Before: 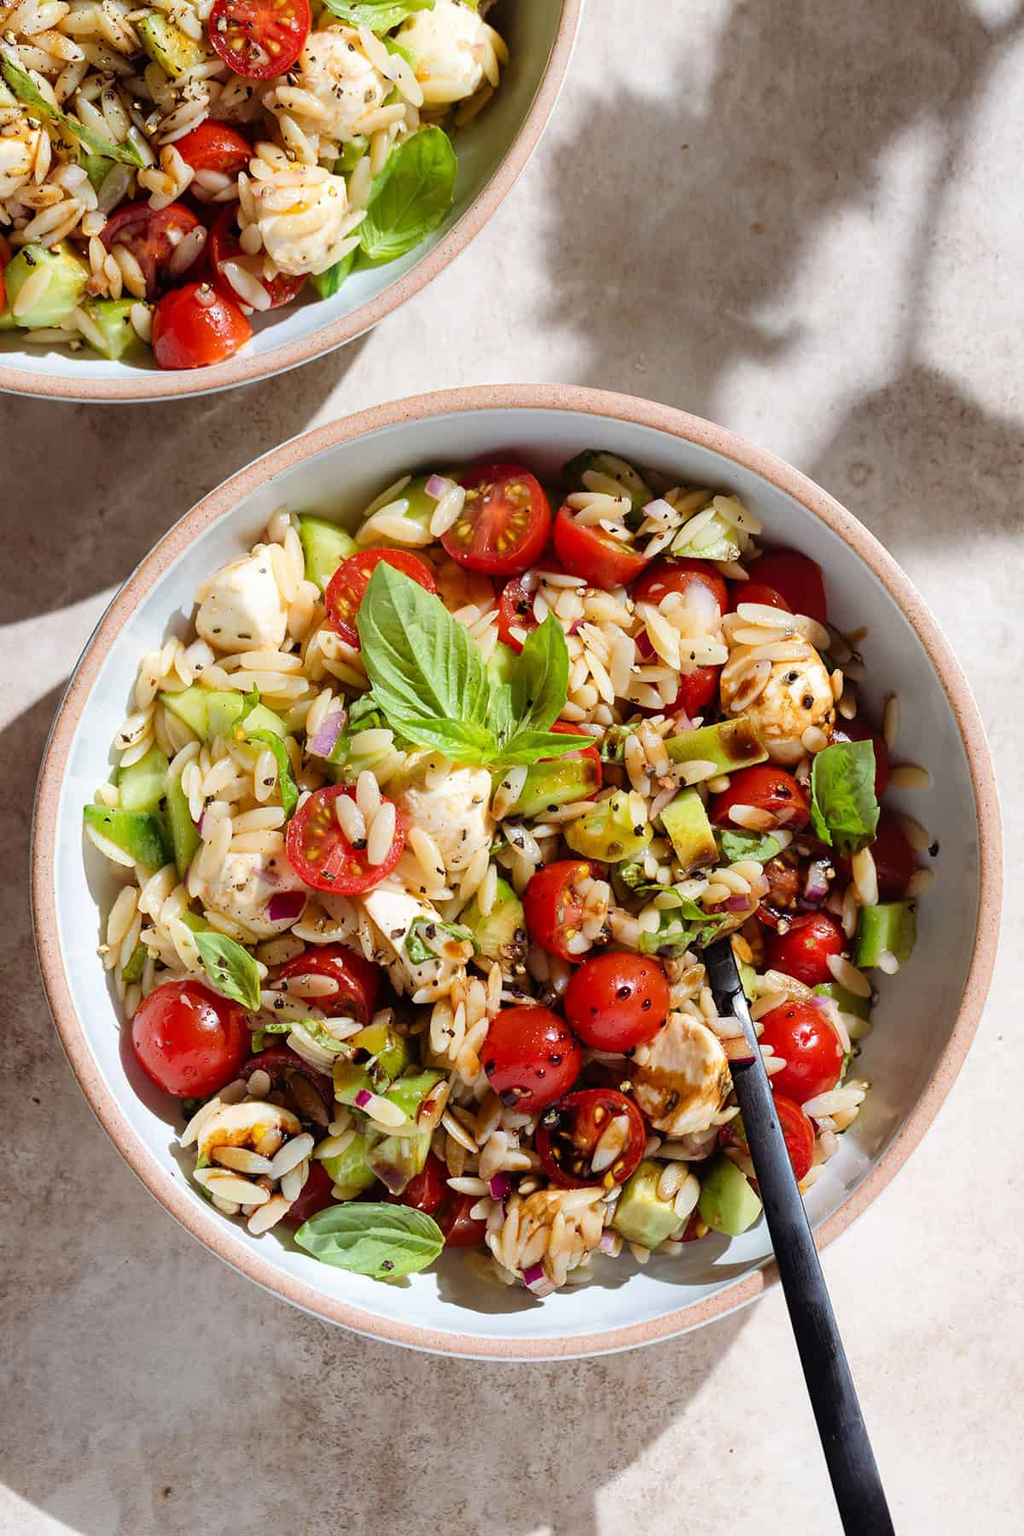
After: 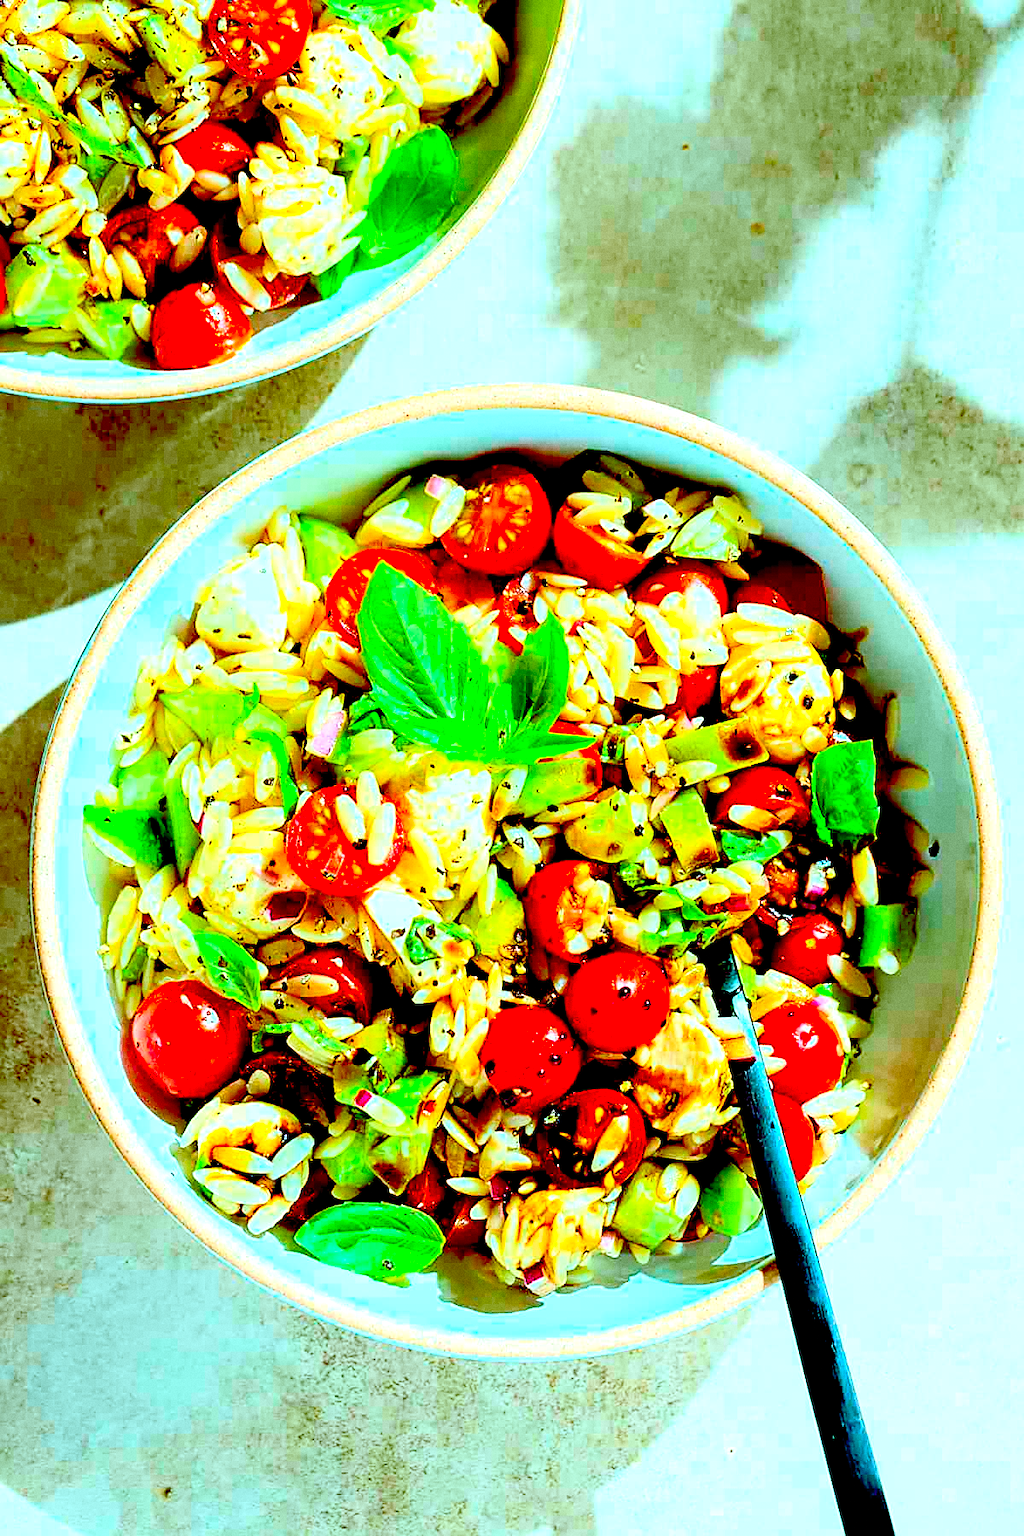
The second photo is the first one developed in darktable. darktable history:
grain: coarseness 7.08 ISO, strength 21.67%, mid-tones bias 59.58%
color balance rgb: shadows lift › chroma 11.71%, shadows lift › hue 133.46°, power › chroma 2.15%, power › hue 166.83°, highlights gain › chroma 4%, highlights gain › hue 200.2°, perceptual saturation grading › global saturation 18.05%
contrast brightness saturation: contrast 0.2, brightness 0.2, saturation 0.8
sharpen: on, module defaults
exposure: black level correction 0.035, exposure 0.9 EV, compensate highlight preservation false
